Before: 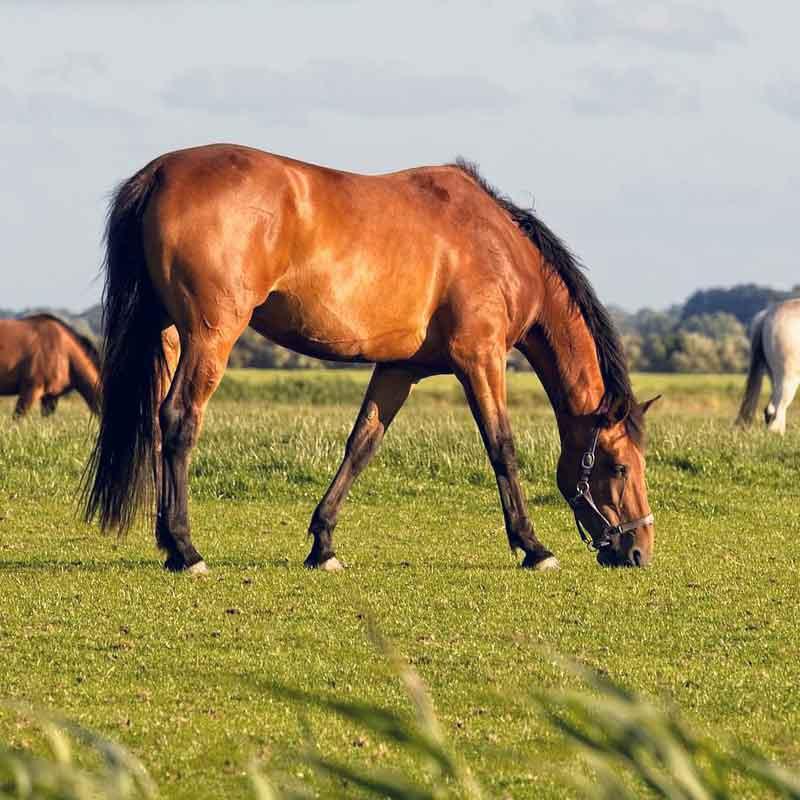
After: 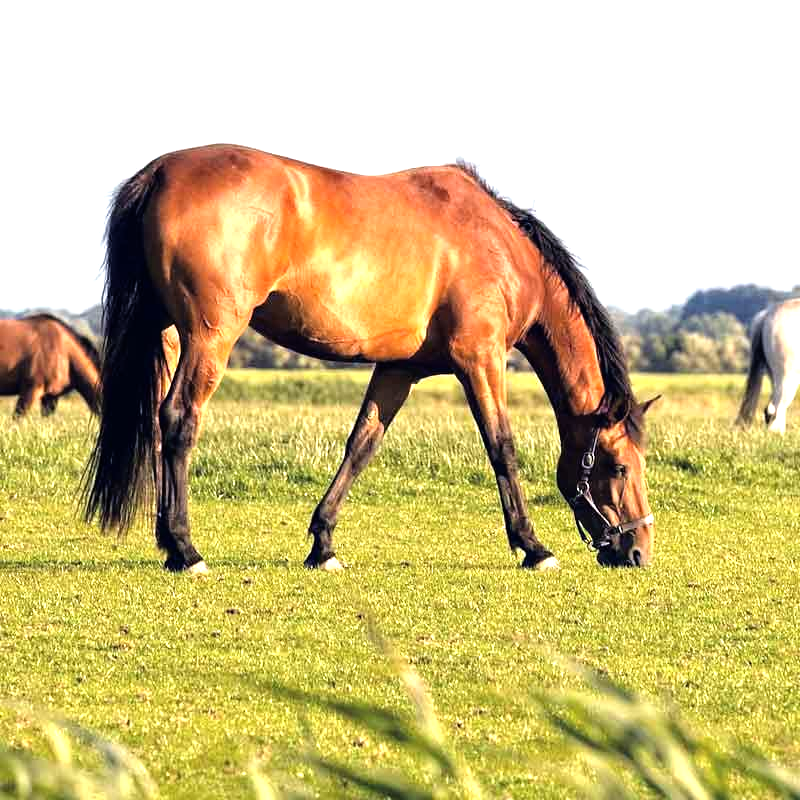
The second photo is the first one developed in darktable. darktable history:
tone equalizer: -8 EV -1.1 EV, -7 EV -0.989 EV, -6 EV -0.844 EV, -5 EV -0.567 EV, -3 EV 0.55 EV, -2 EV 0.848 EV, -1 EV 0.993 EV, +0 EV 1.06 EV
